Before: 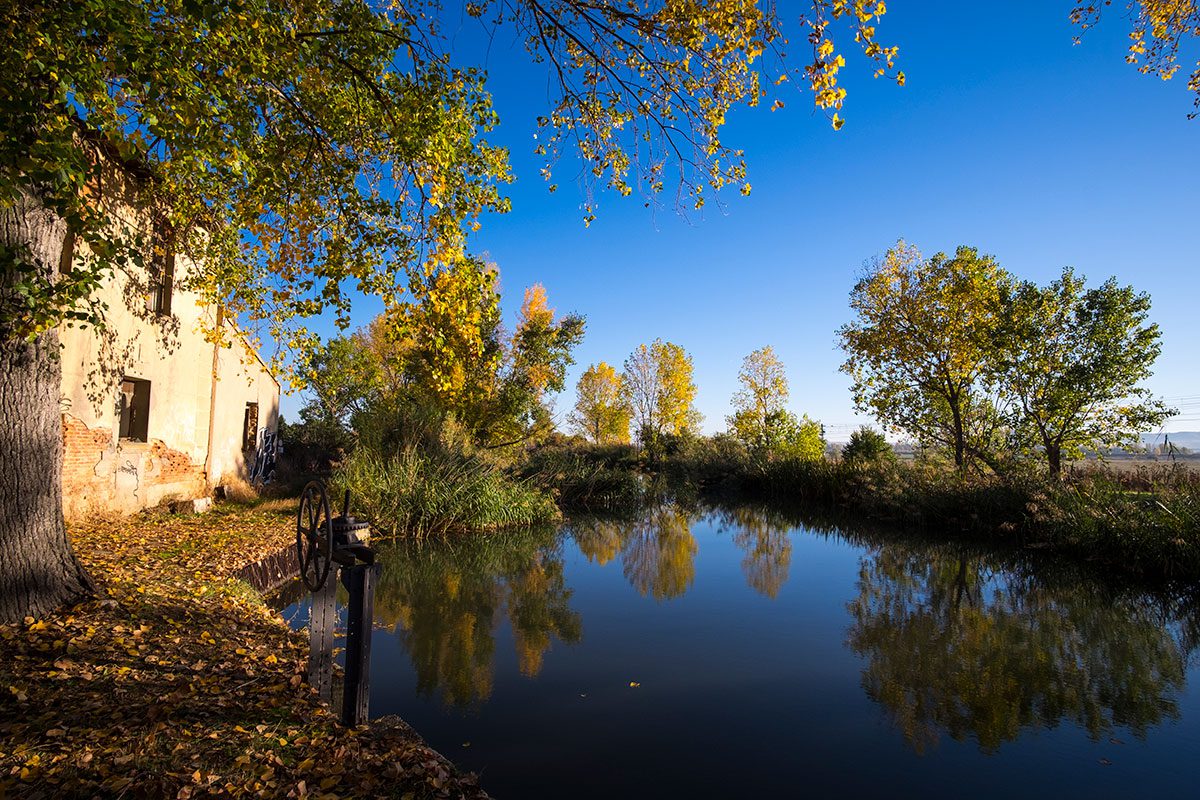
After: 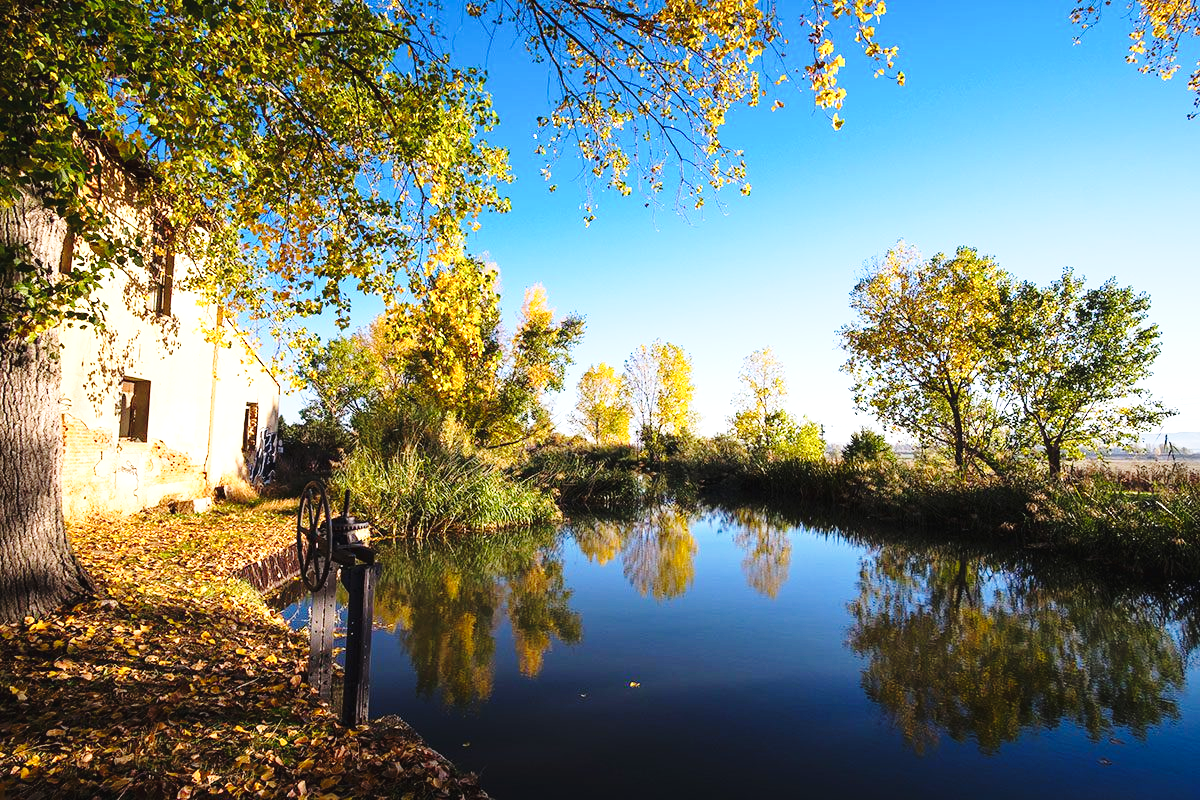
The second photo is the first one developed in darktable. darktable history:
exposure: black level correction -0.002, exposure 0.54 EV, compensate highlight preservation false
base curve: curves: ch0 [(0, 0) (0.028, 0.03) (0.121, 0.232) (0.46, 0.748) (0.859, 0.968) (1, 1)], preserve colors none
